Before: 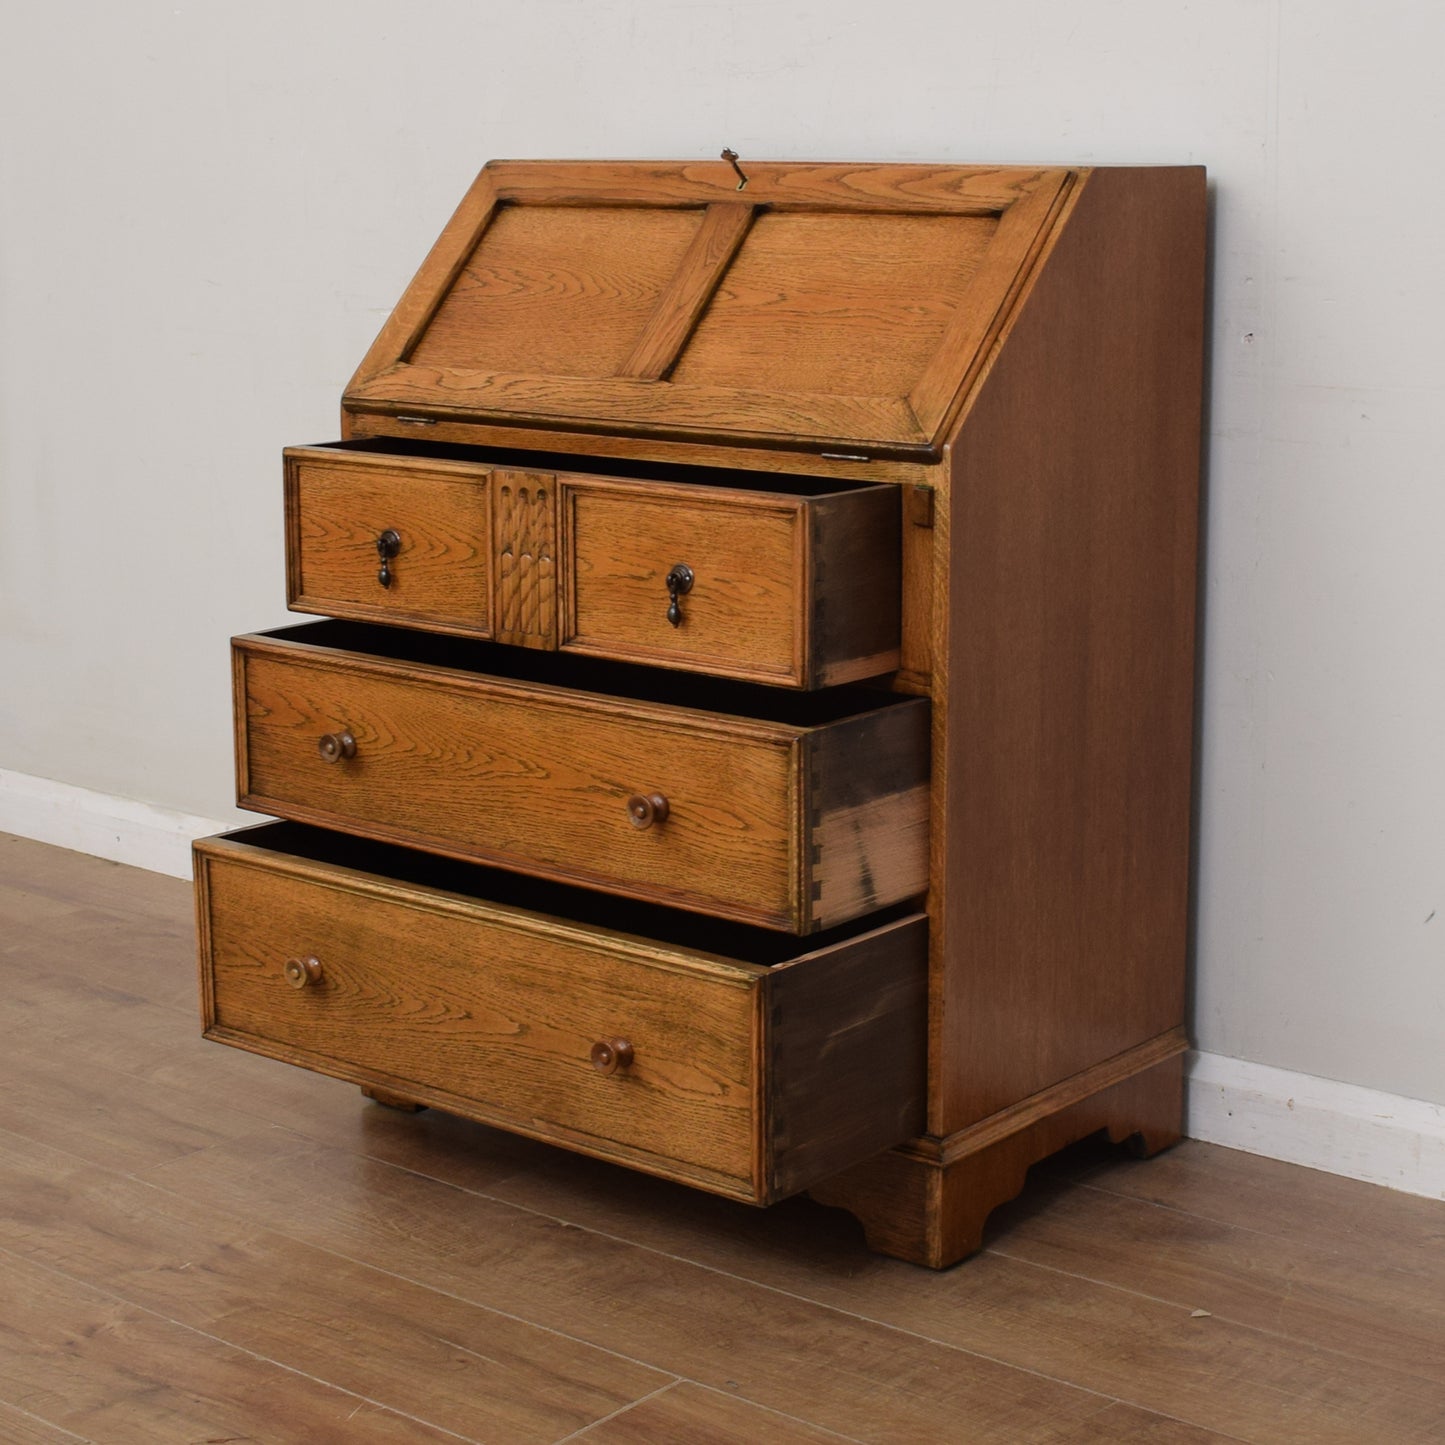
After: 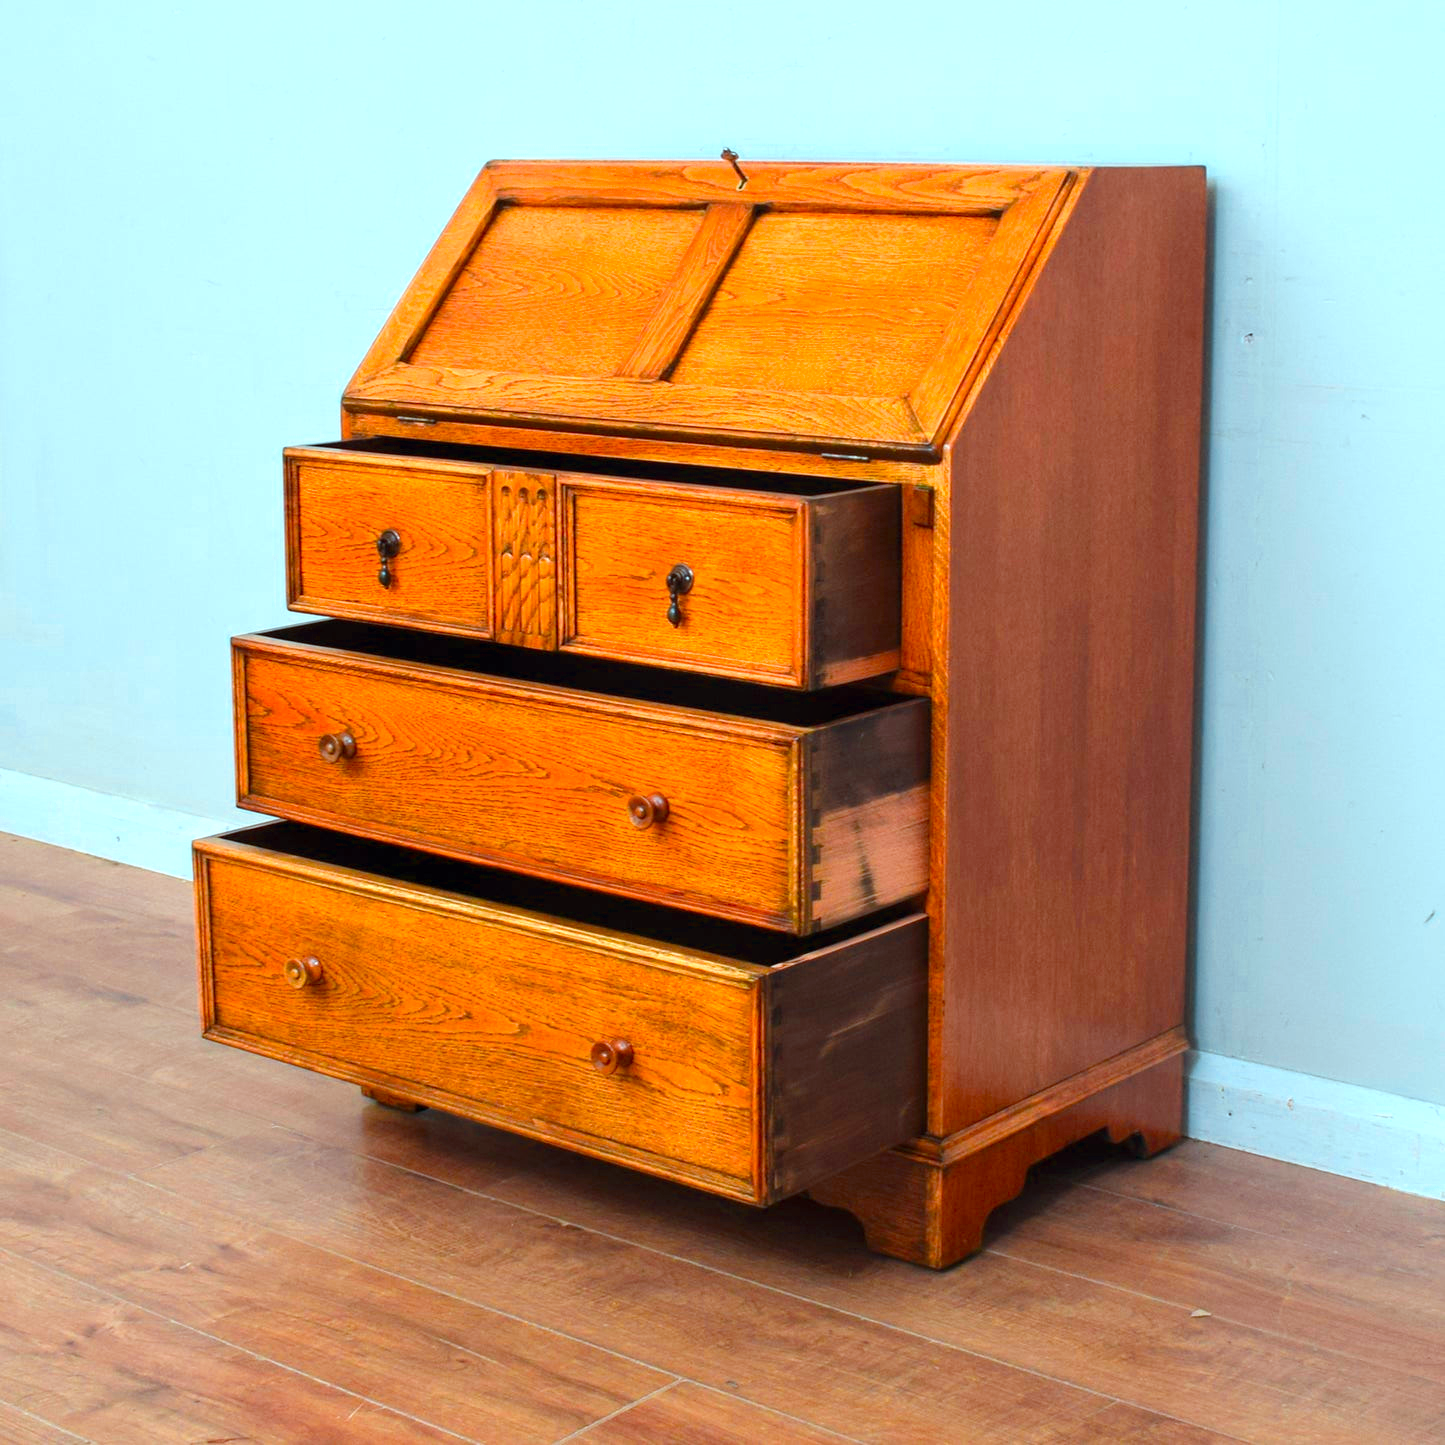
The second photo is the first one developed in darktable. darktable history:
local contrast: highlights 106%, shadows 97%, detail 120%, midtone range 0.2
color calibration: output R [1.422, -0.35, -0.252, 0], output G [-0.238, 1.259, -0.084, 0], output B [-0.081, -0.196, 1.58, 0], output brightness [0.49, 0.671, -0.57, 0], illuminant same as pipeline (D50), adaptation XYZ, x 0.346, y 0.359, temperature 5004.93 K
